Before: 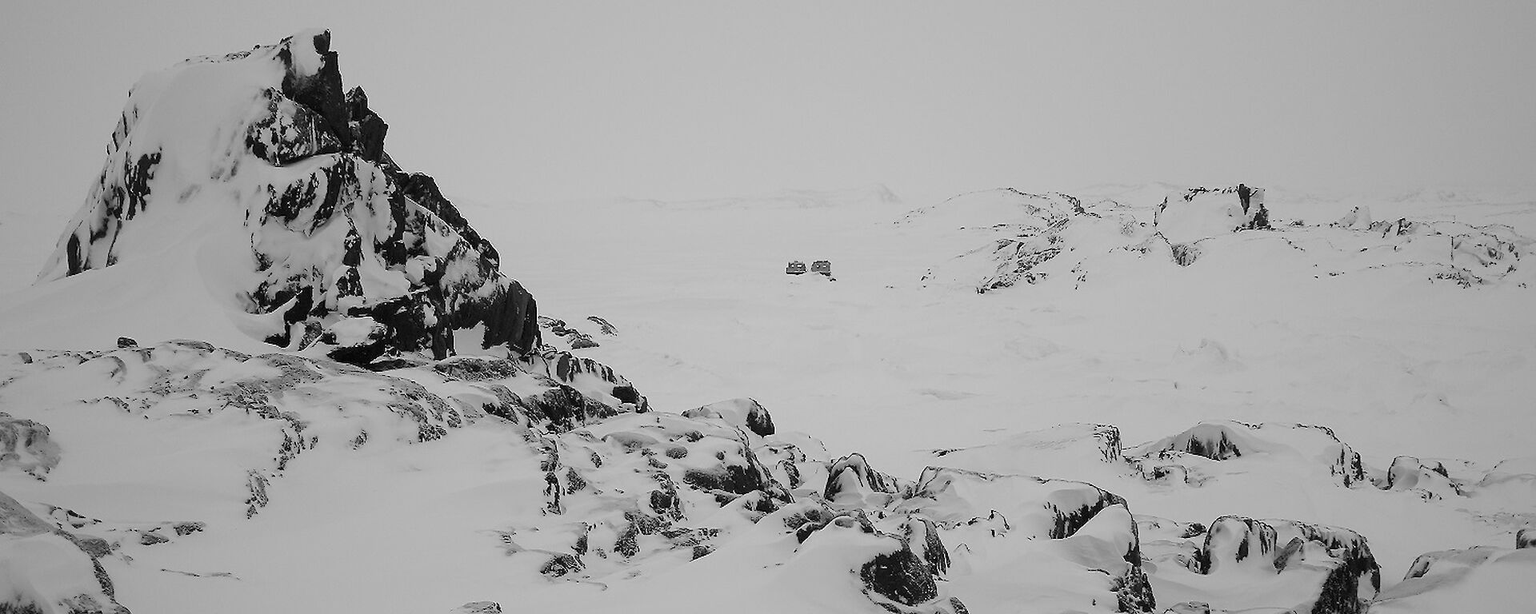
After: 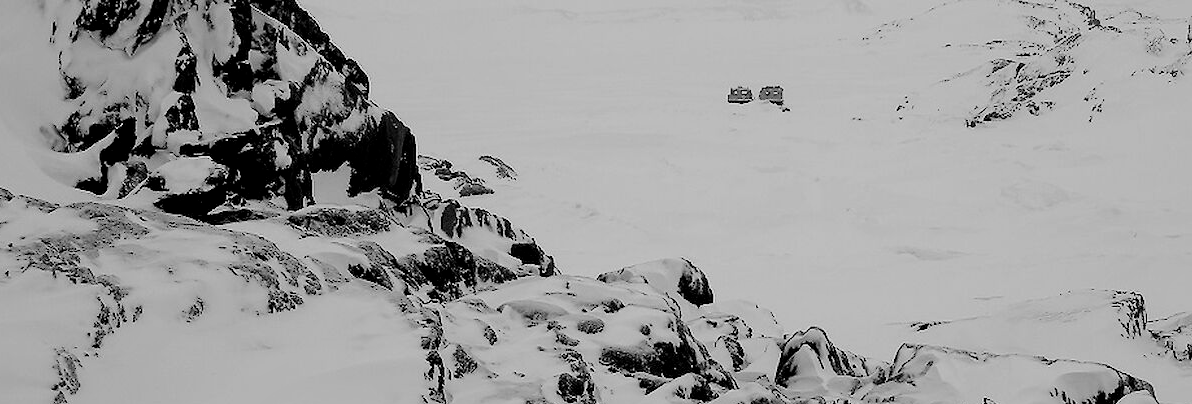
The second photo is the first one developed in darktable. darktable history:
local contrast: highlights 101%, shadows 100%, detail 119%, midtone range 0.2
exposure: compensate exposure bias true, compensate highlight preservation false
crop: left 13.296%, top 31.34%, right 24.614%, bottom 15.969%
filmic rgb: black relative exposure -5.12 EV, white relative exposure 3.95 EV, hardness 2.9, contrast 1.184, highlights saturation mix -29.42%
